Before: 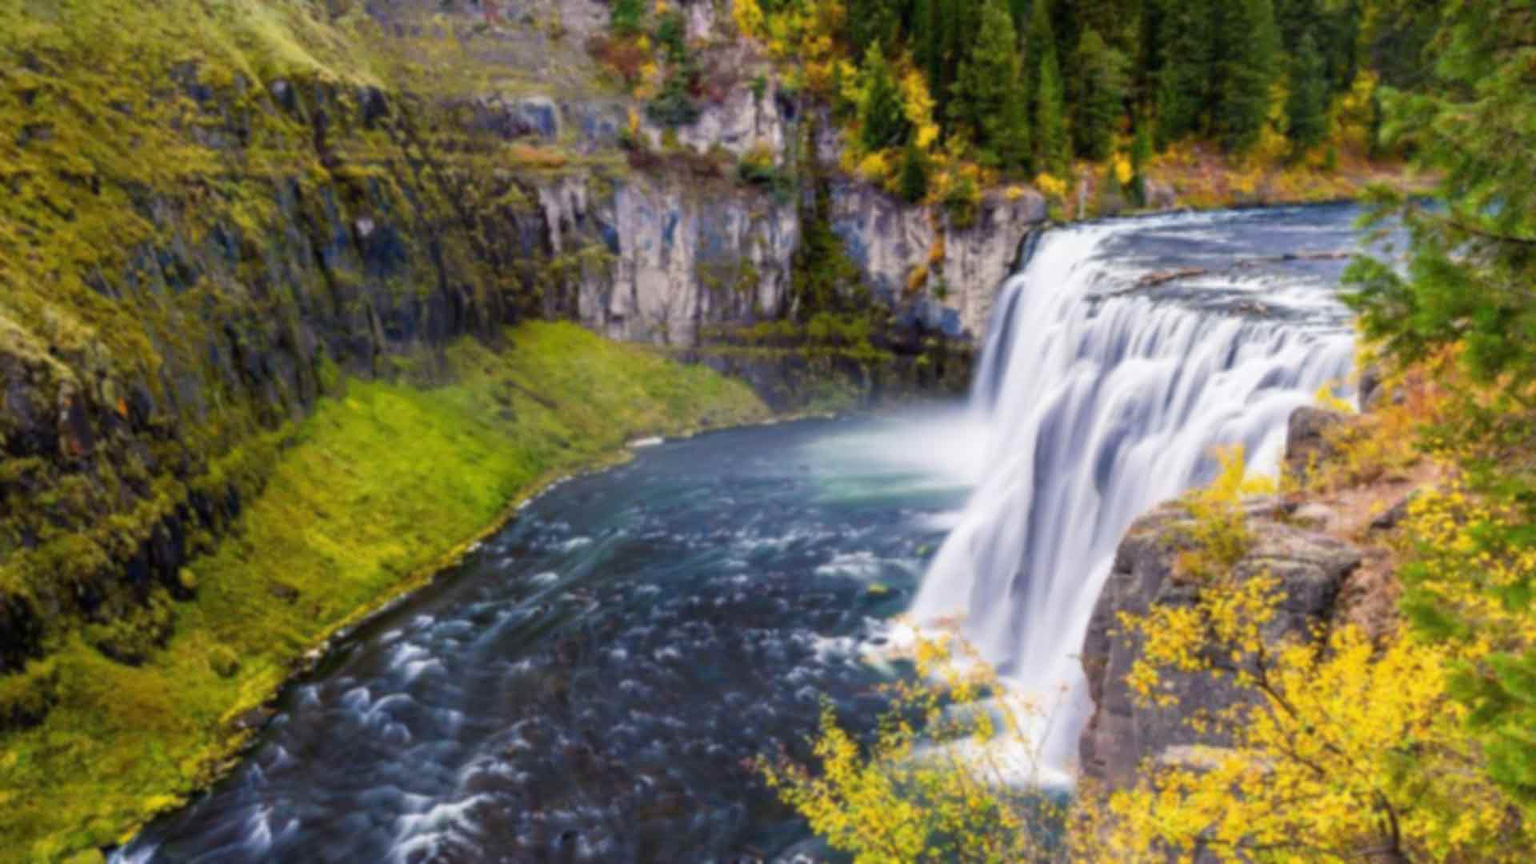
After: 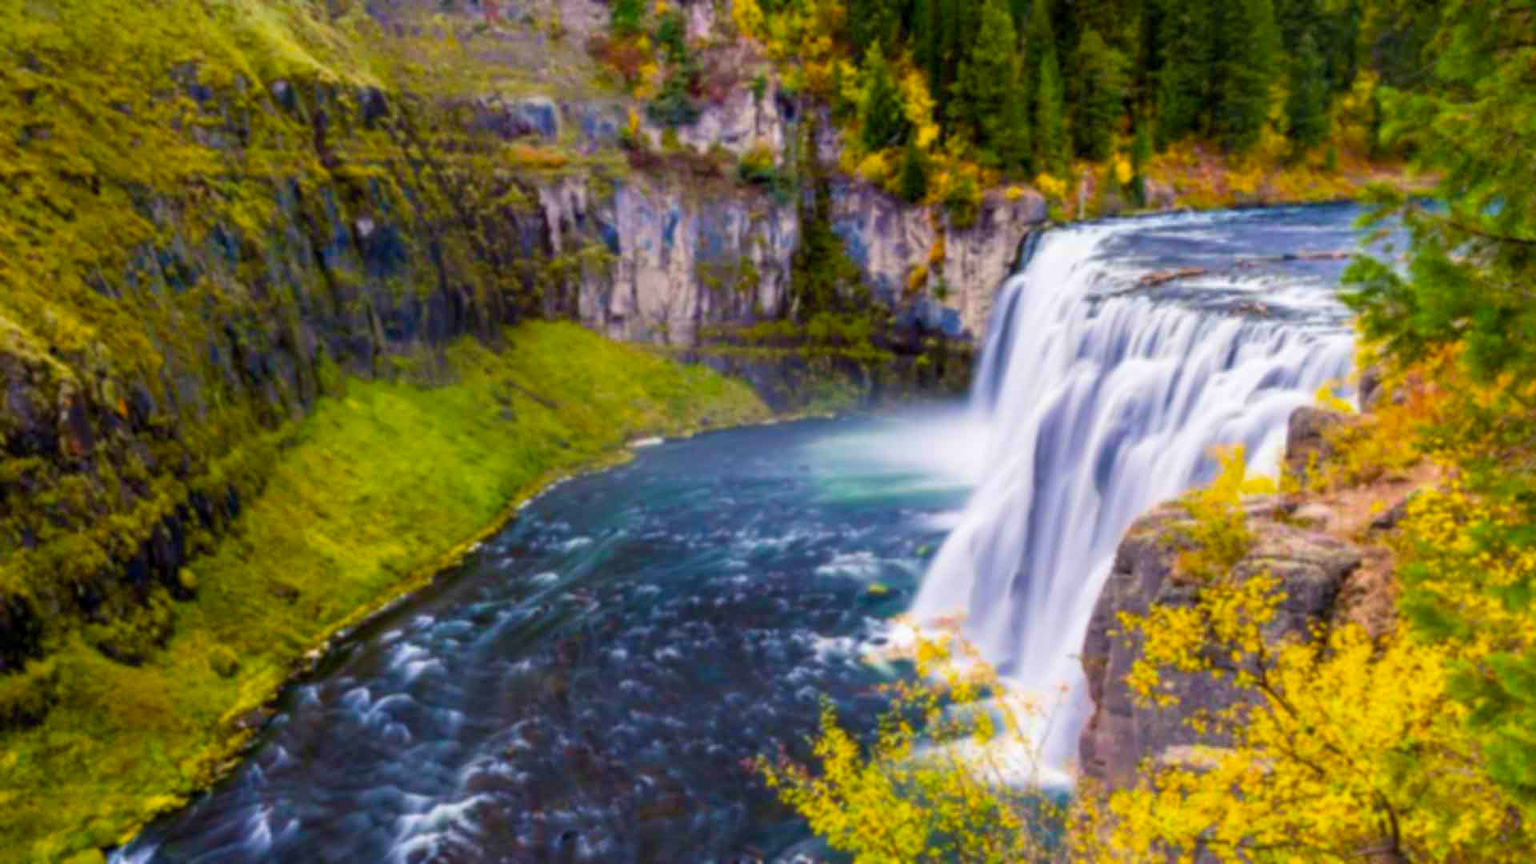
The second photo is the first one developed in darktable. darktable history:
velvia: on, module defaults
exposure: black level correction 0.001, compensate highlight preservation false
color balance rgb: perceptual saturation grading › global saturation 30%, global vibrance 10%
